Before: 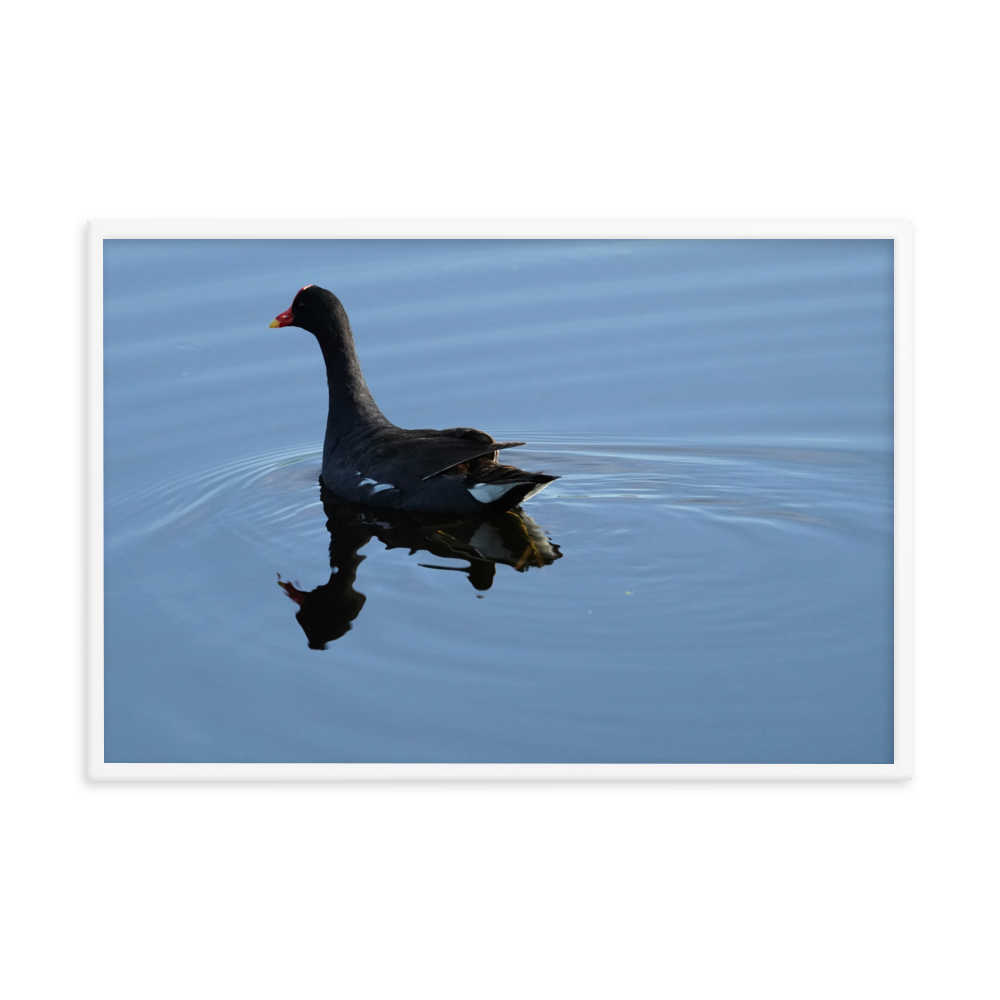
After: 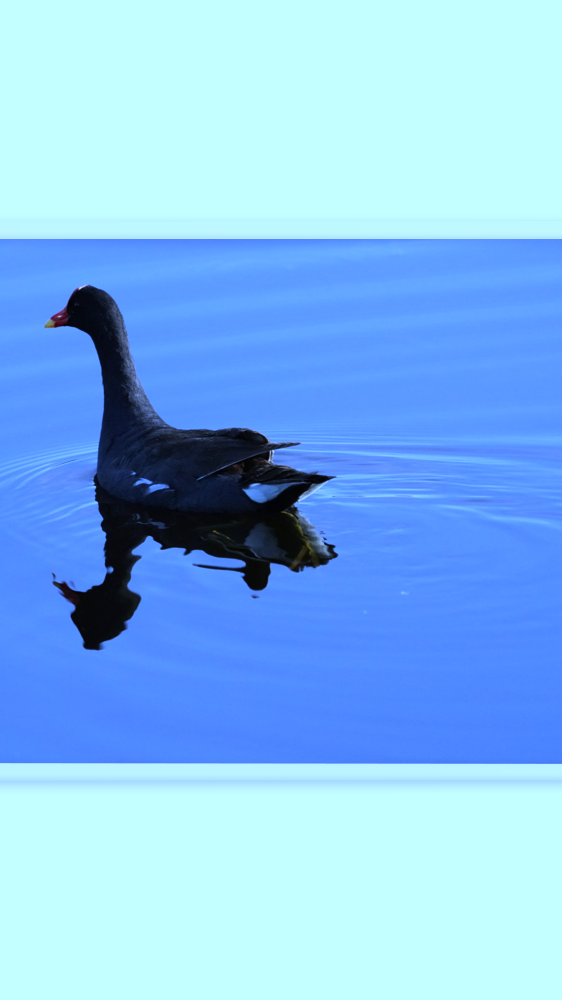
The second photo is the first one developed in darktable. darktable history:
white balance: red 0.766, blue 1.537
crop and rotate: left 22.516%, right 21.234%
